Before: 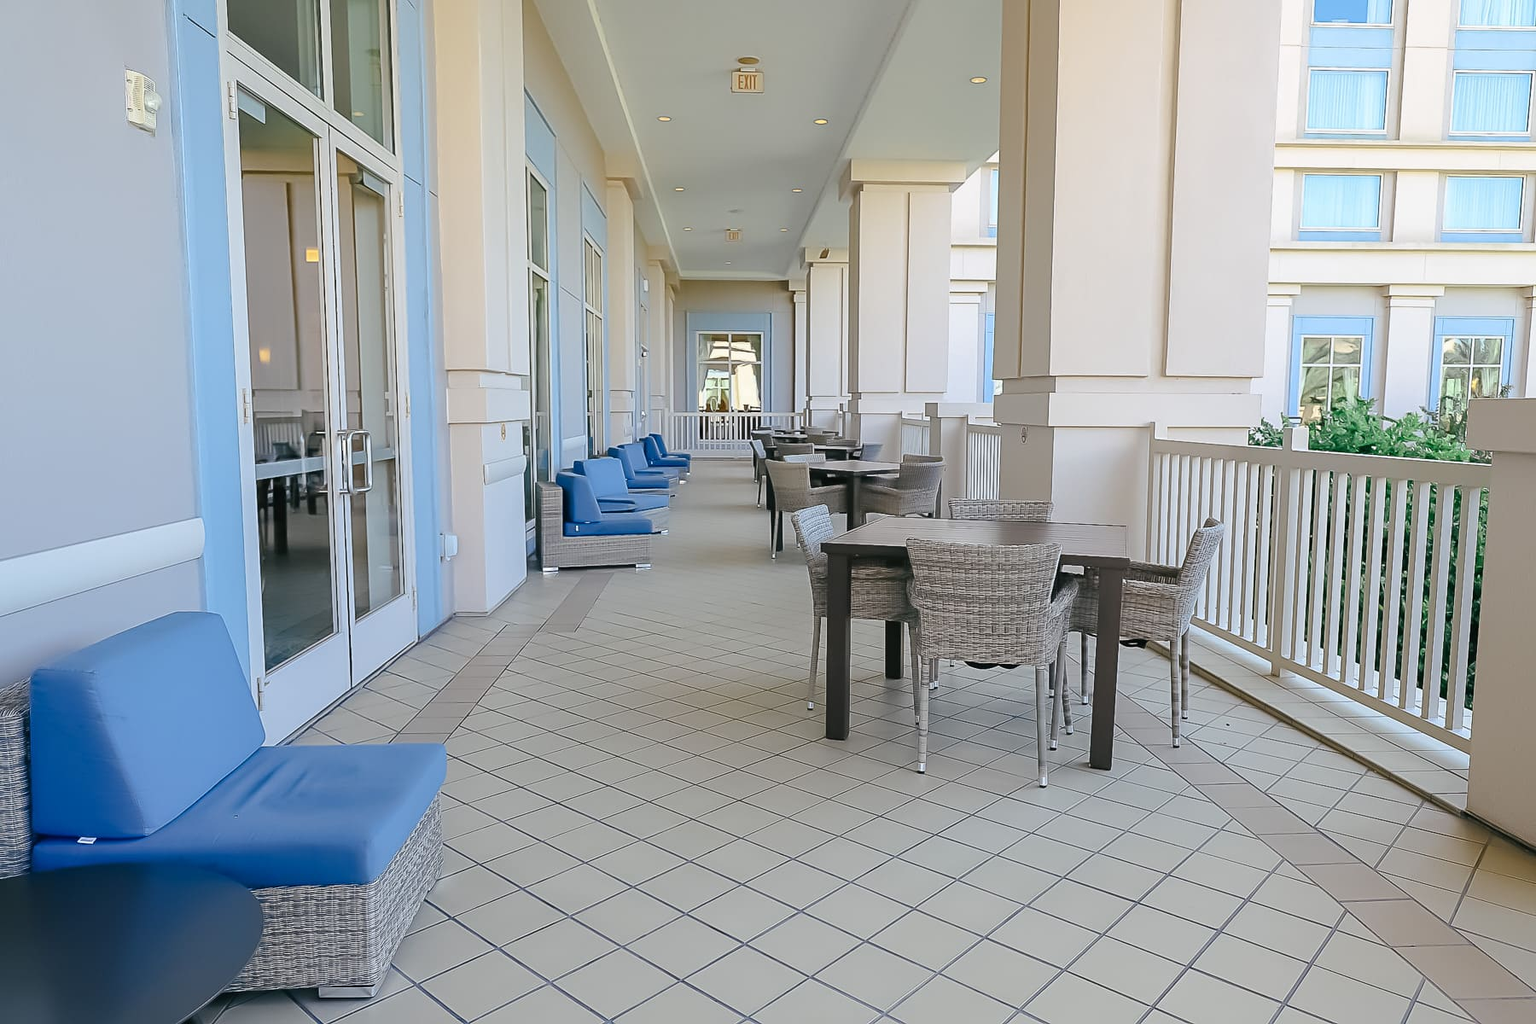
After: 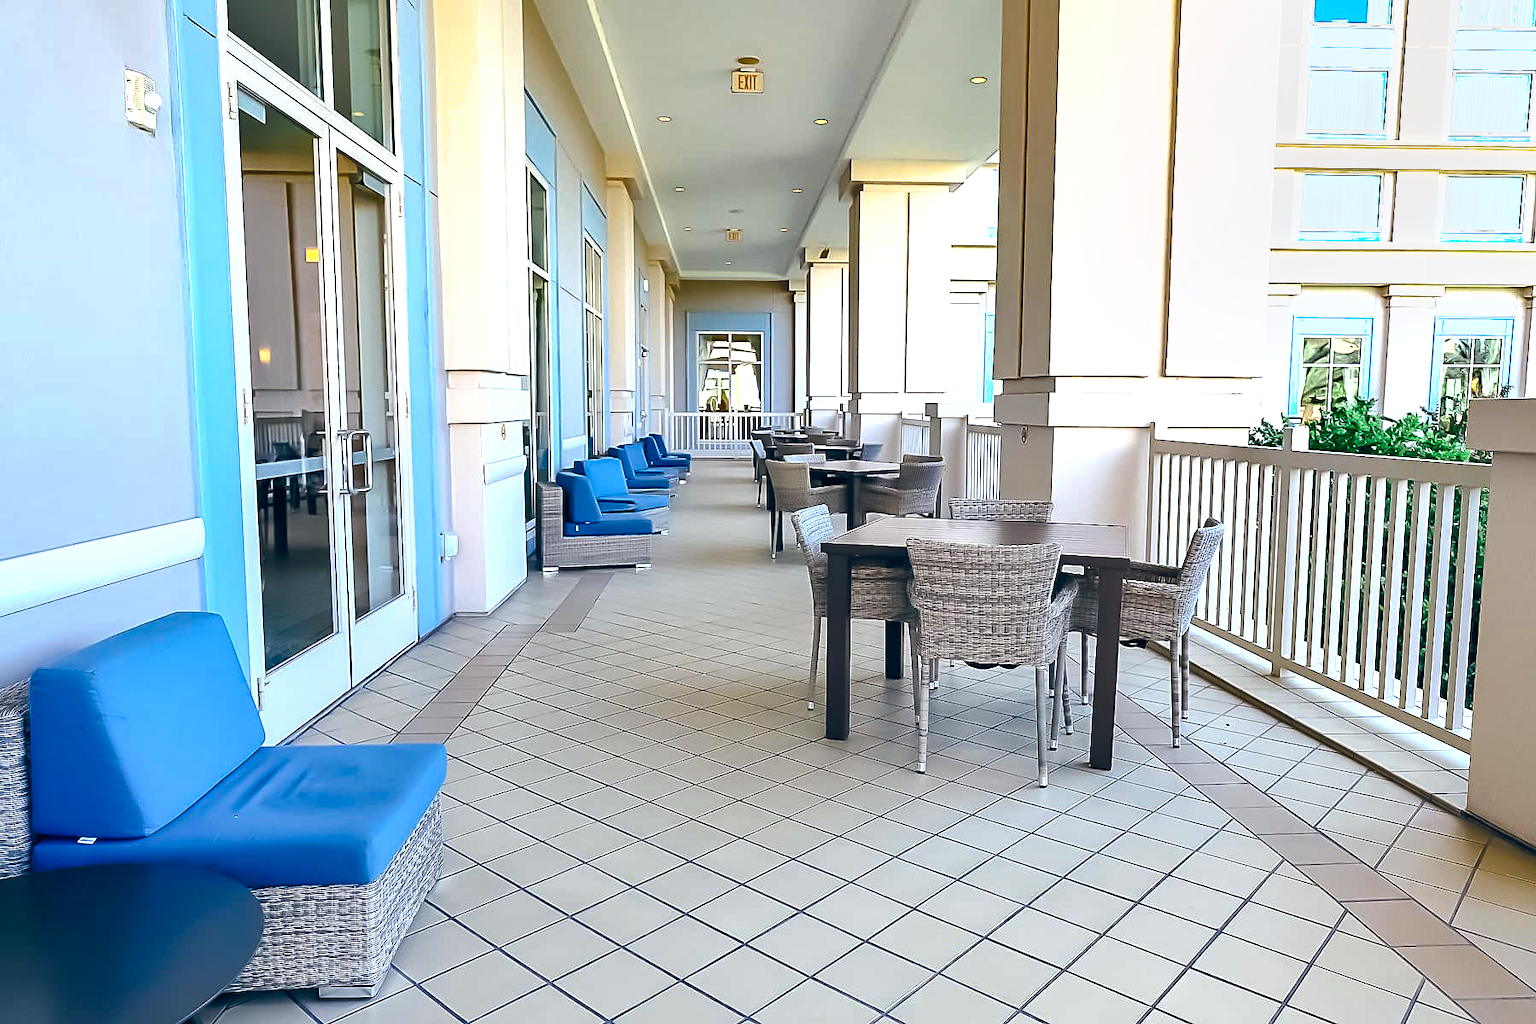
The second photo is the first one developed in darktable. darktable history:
shadows and highlights: shadows 13.01, white point adjustment 1.1, soften with gaussian
color balance rgb: highlights gain › luminance 15.002%, global offset › chroma 0.152%, global offset › hue 253.99°, perceptual saturation grading › global saturation 37.117%, perceptual brilliance grading › global brilliance -5.614%, perceptual brilliance grading › highlights 24.871%, perceptual brilliance grading › mid-tones 7.115%, perceptual brilliance grading › shadows -4.538%, global vibrance 18.084%
